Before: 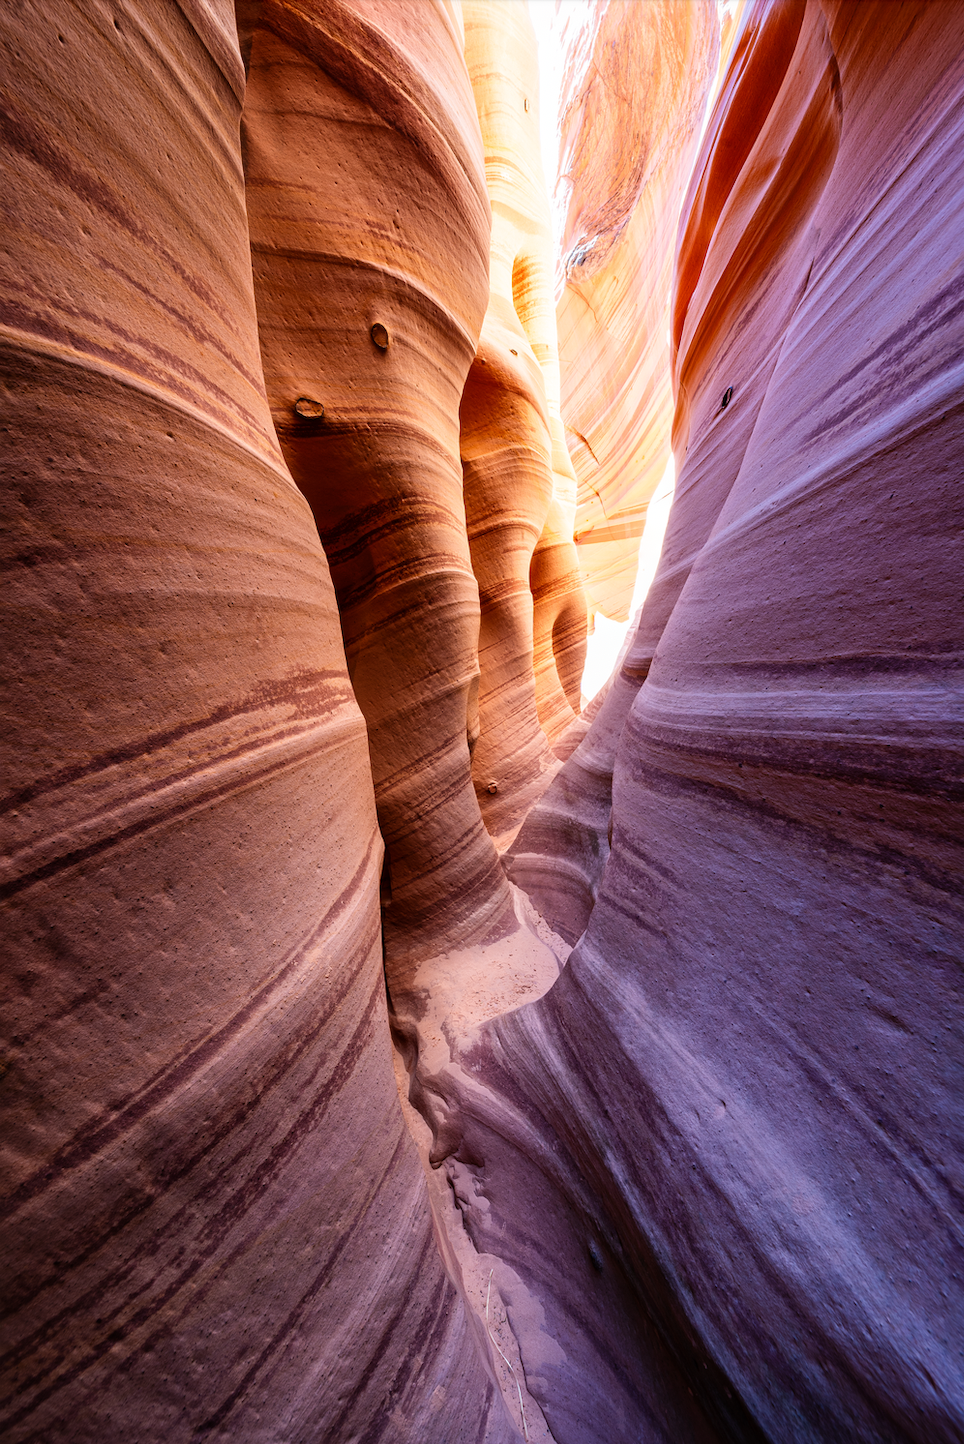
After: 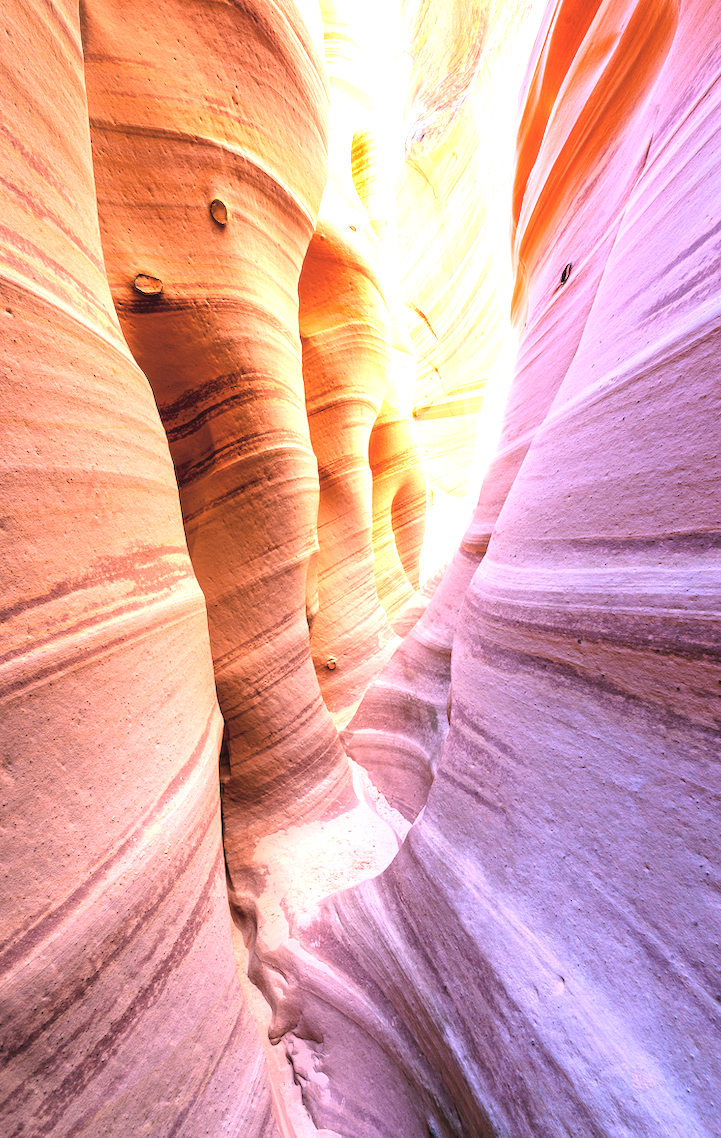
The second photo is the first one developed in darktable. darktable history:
crop: left 16.768%, top 8.653%, right 8.362%, bottom 12.485%
contrast brightness saturation: brightness 0.28
exposure: exposure 1.2 EV, compensate highlight preservation false
